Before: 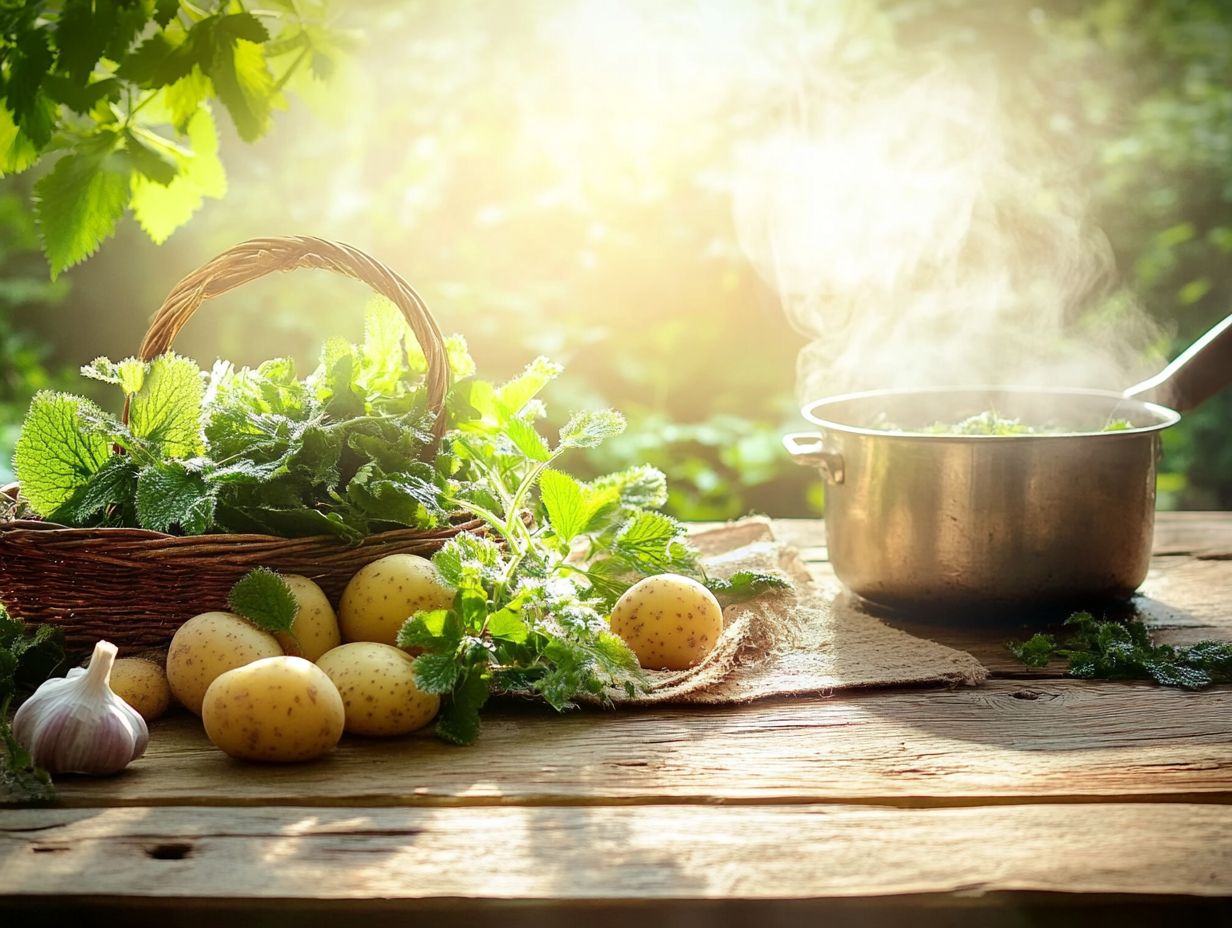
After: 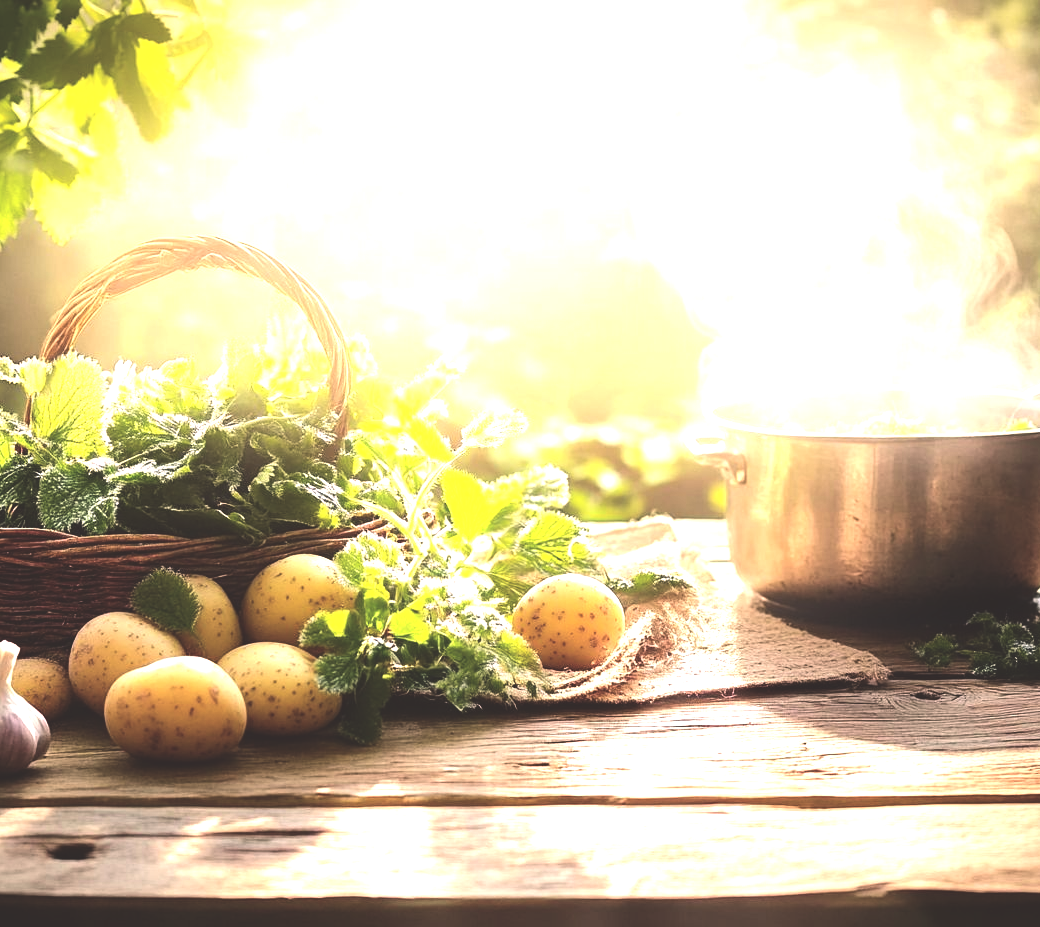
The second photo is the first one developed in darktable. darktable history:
color correction: highlights a* 12.23, highlights b* 5.41
crop: left 8.026%, right 7.374%
exposure: black level correction -0.041, exposure 0.064 EV, compensate highlight preservation false
tone equalizer: -8 EV -1.08 EV, -7 EV -1.01 EV, -6 EV -0.867 EV, -5 EV -0.578 EV, -3 EV 0.578 EV, -2 EV 0.867 EV, -1 EV 1.01 EV, +0 EV 1.08 EV, edges refinement/feathering 500, mask exposure compensation -1.57 EV, preserve details no
